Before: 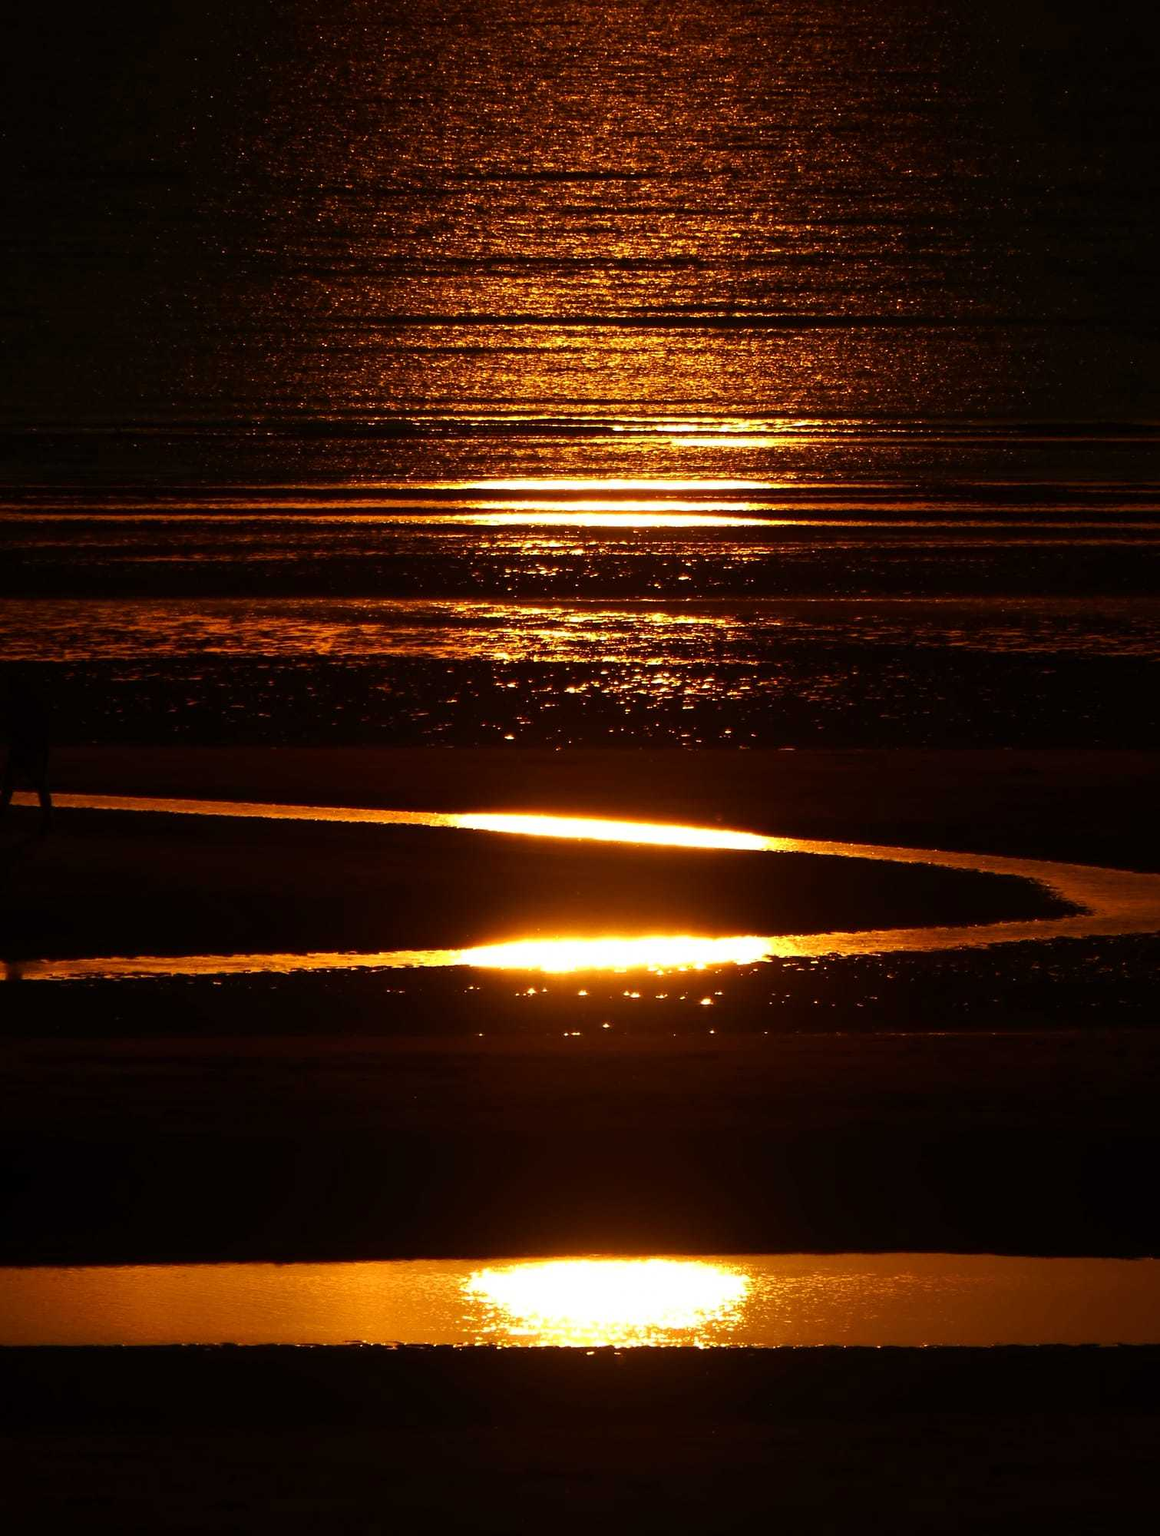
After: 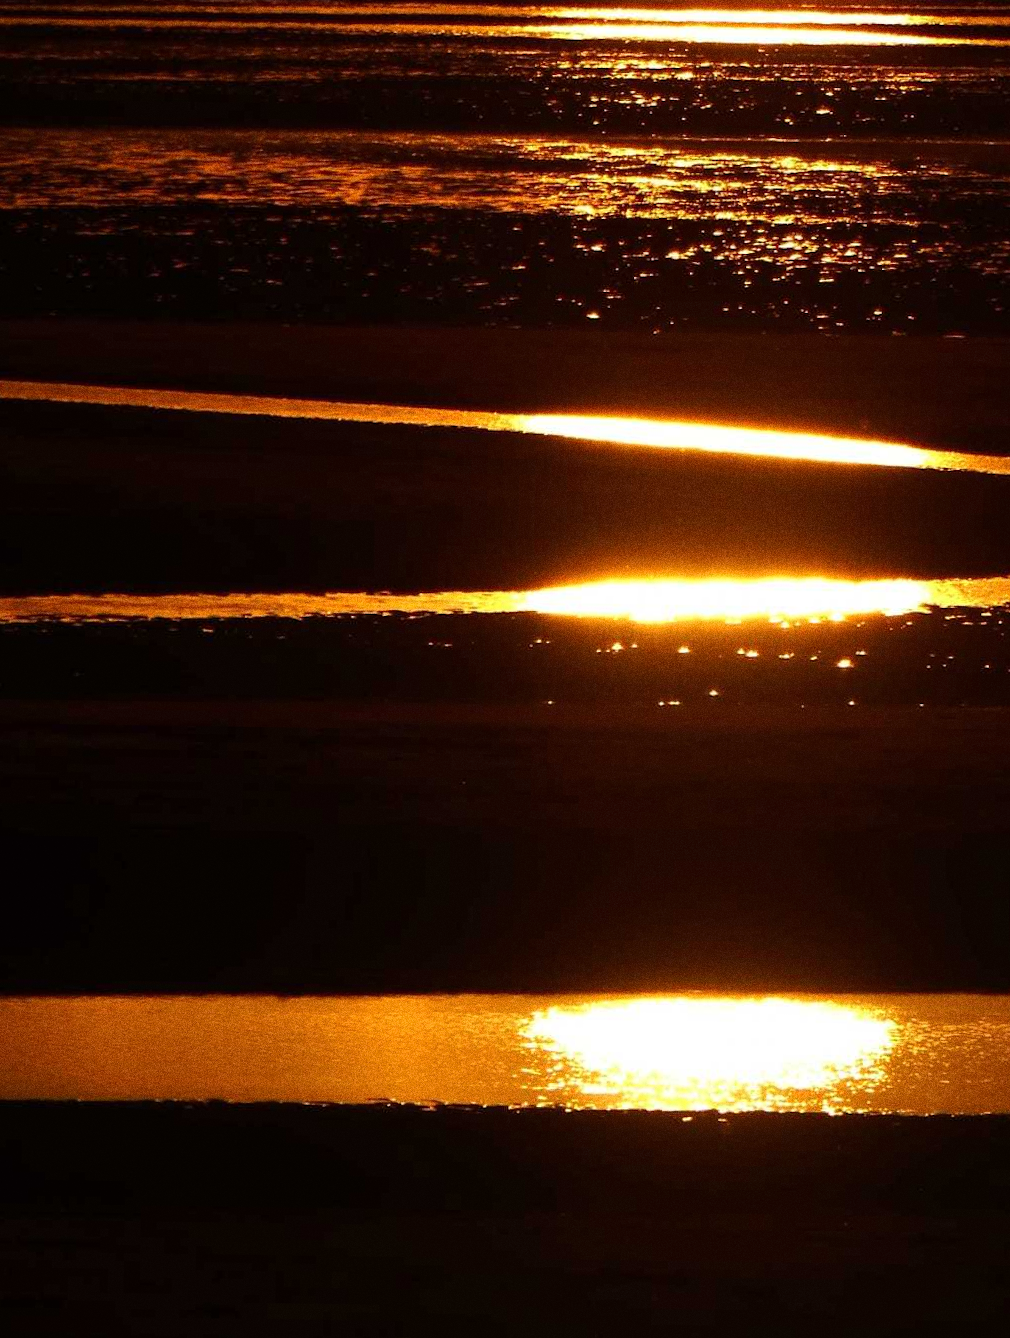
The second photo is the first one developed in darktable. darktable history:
crop and rotate: angle -0.82°, left 3.85%, top 31.828%, right 27.992%
grain: coarseness 0.09 ISO, strength 40%
